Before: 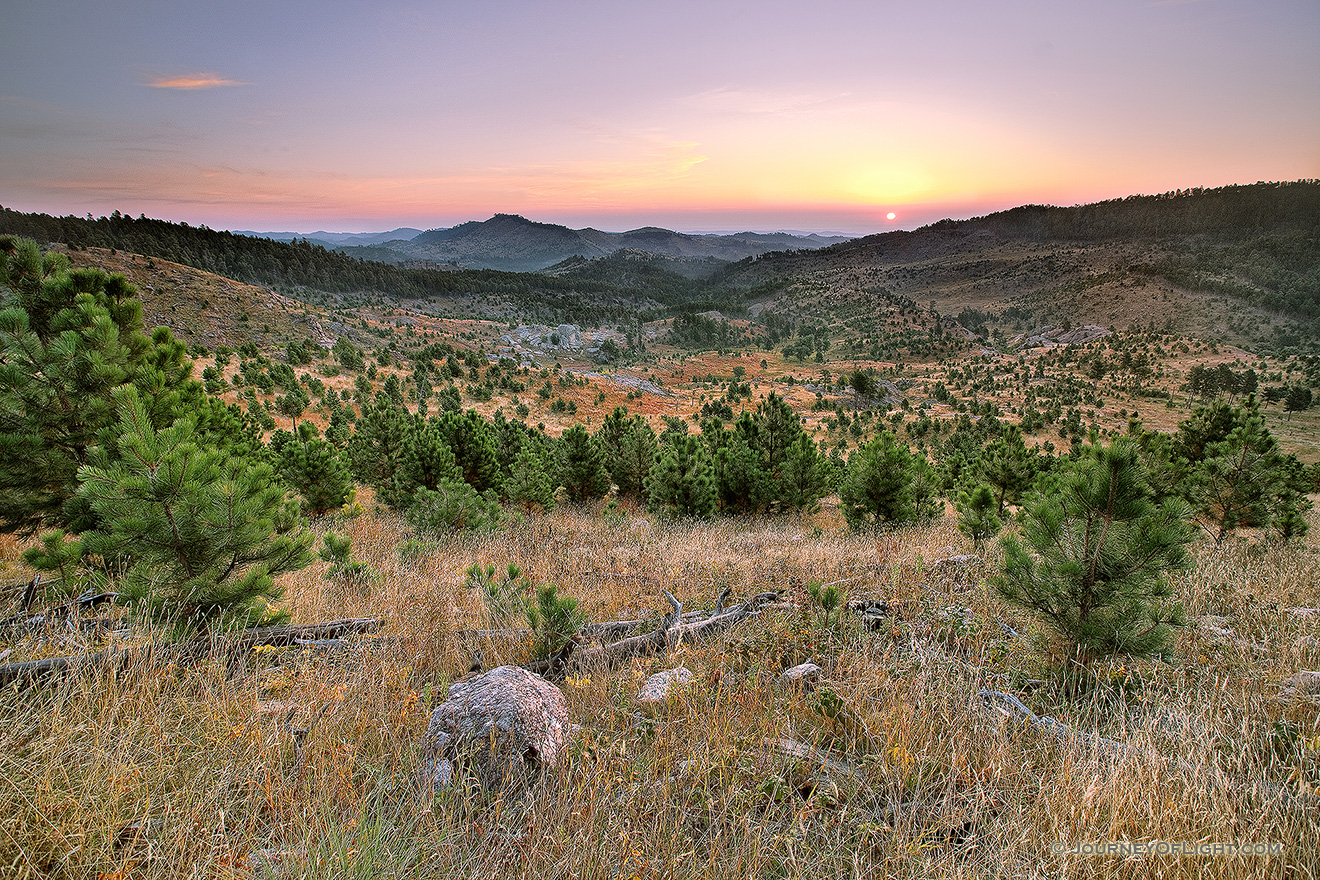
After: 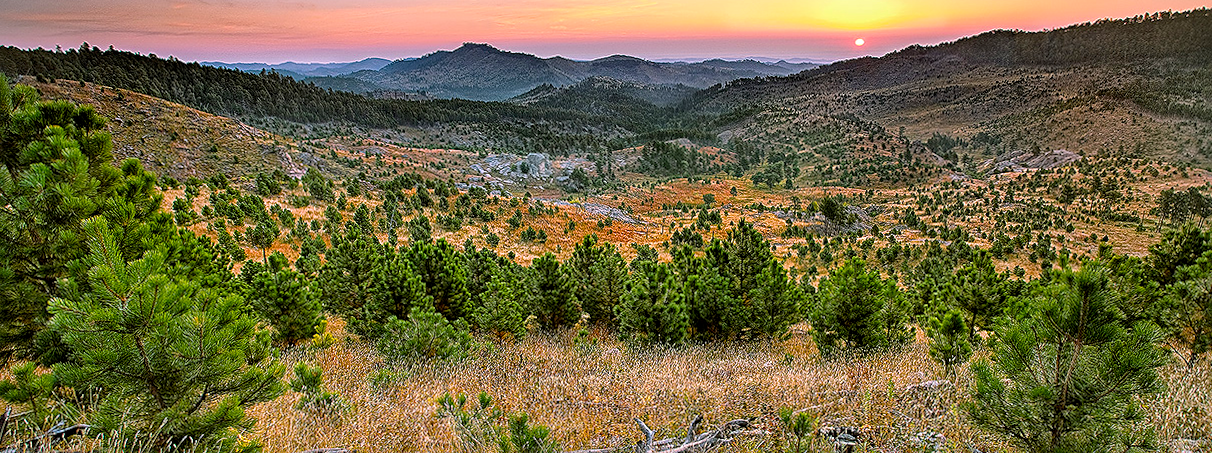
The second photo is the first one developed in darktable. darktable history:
crop: left 1.744%, top 19.225%, right 5.069%, bottom 28.357%
local contrast: on, module defaults
color balance rgb: linear chroma grading › global chroma 15%, perceptual saturation grading › global saturation 30%
sharpen: on, module defaults
rotate and perspective: rotation -0.45°, automatic cropping original format, crop left 0.008, crop right 0.992, crop top 0.012, crop bottom 0.988
